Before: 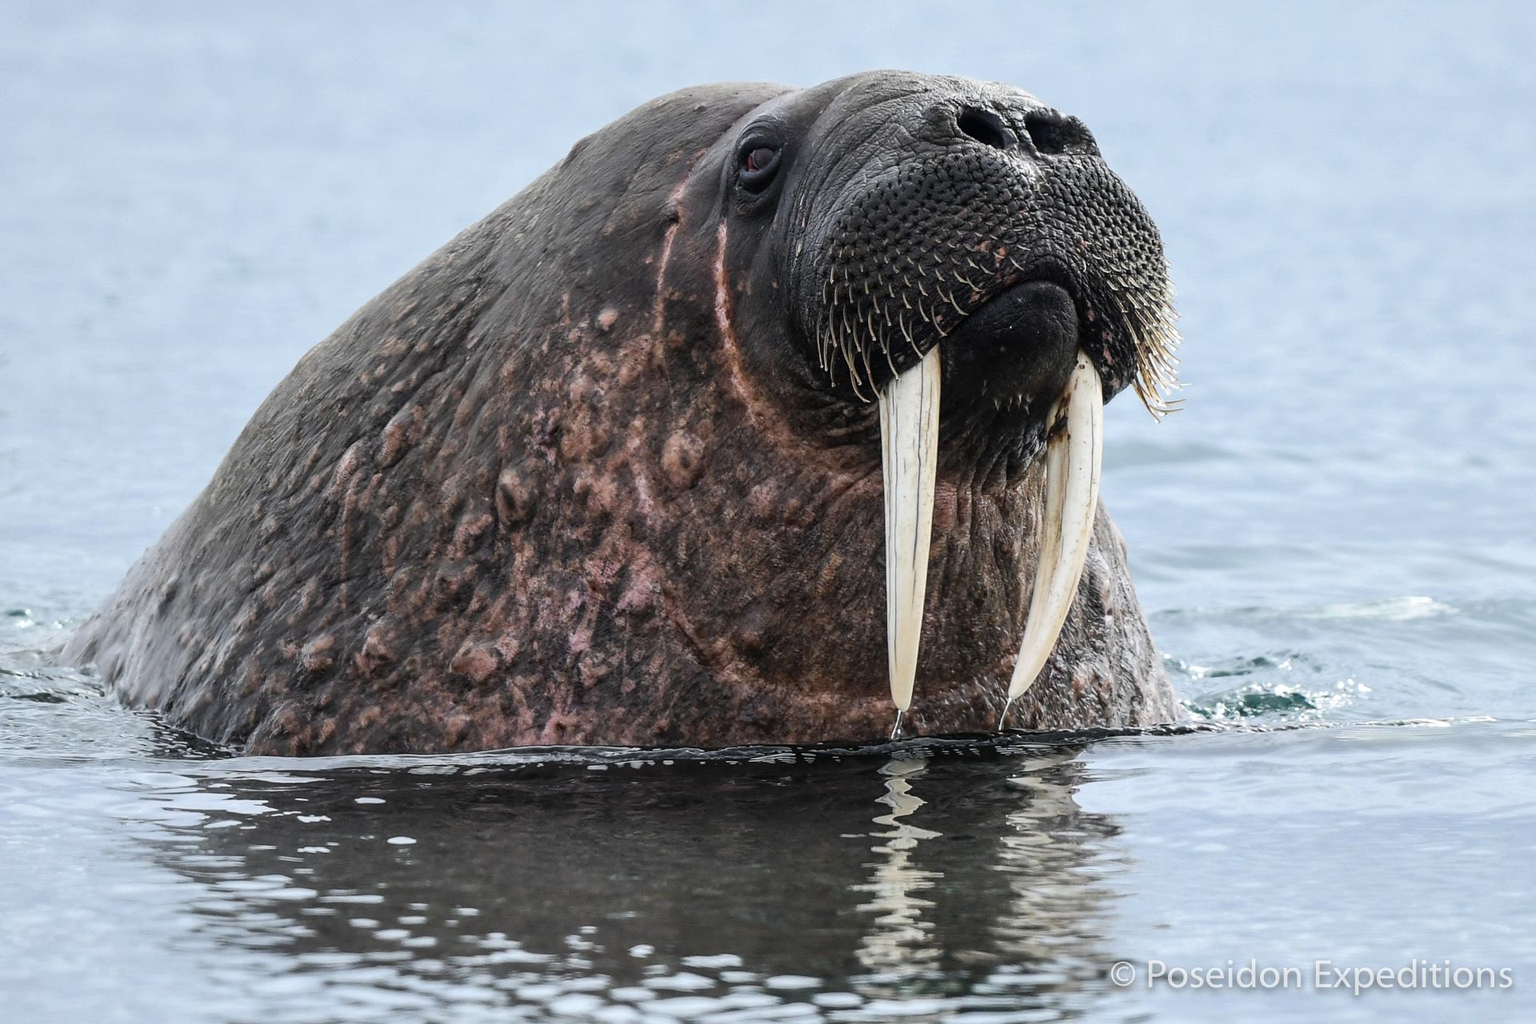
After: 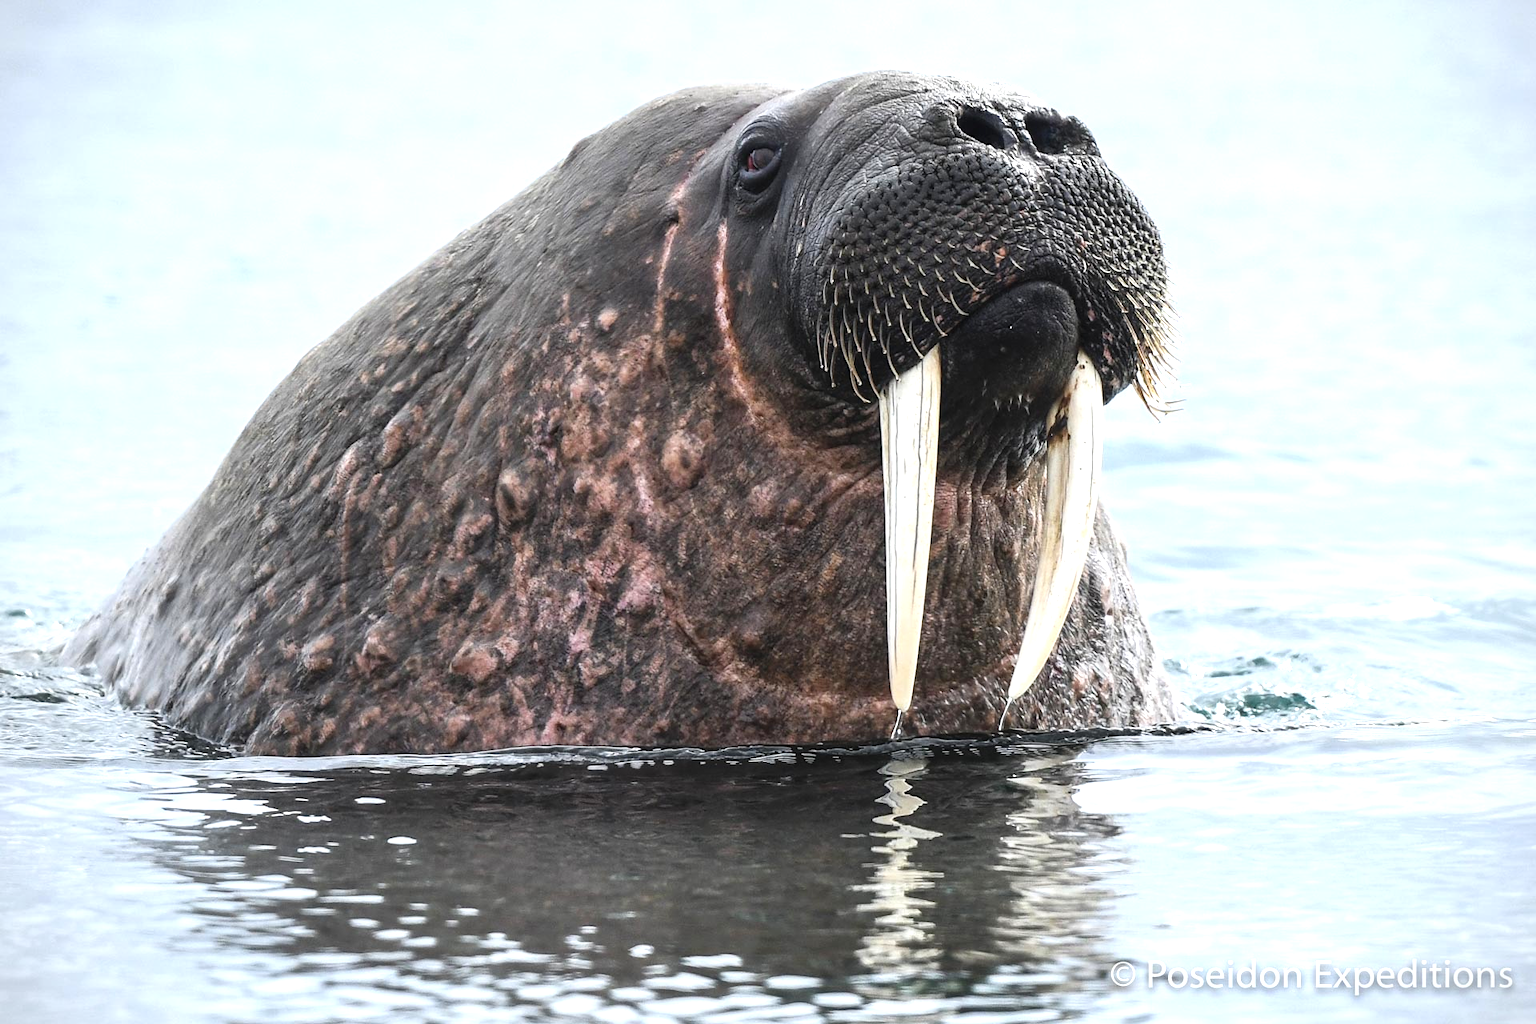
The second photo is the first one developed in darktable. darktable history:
exposure: black level correction -0.002, exposure 0.708 EV, compensate exposure bias true, compensate highlight preservation false
vignetting: fall-off start 91.19%
tone equalizer: on, module defaults
